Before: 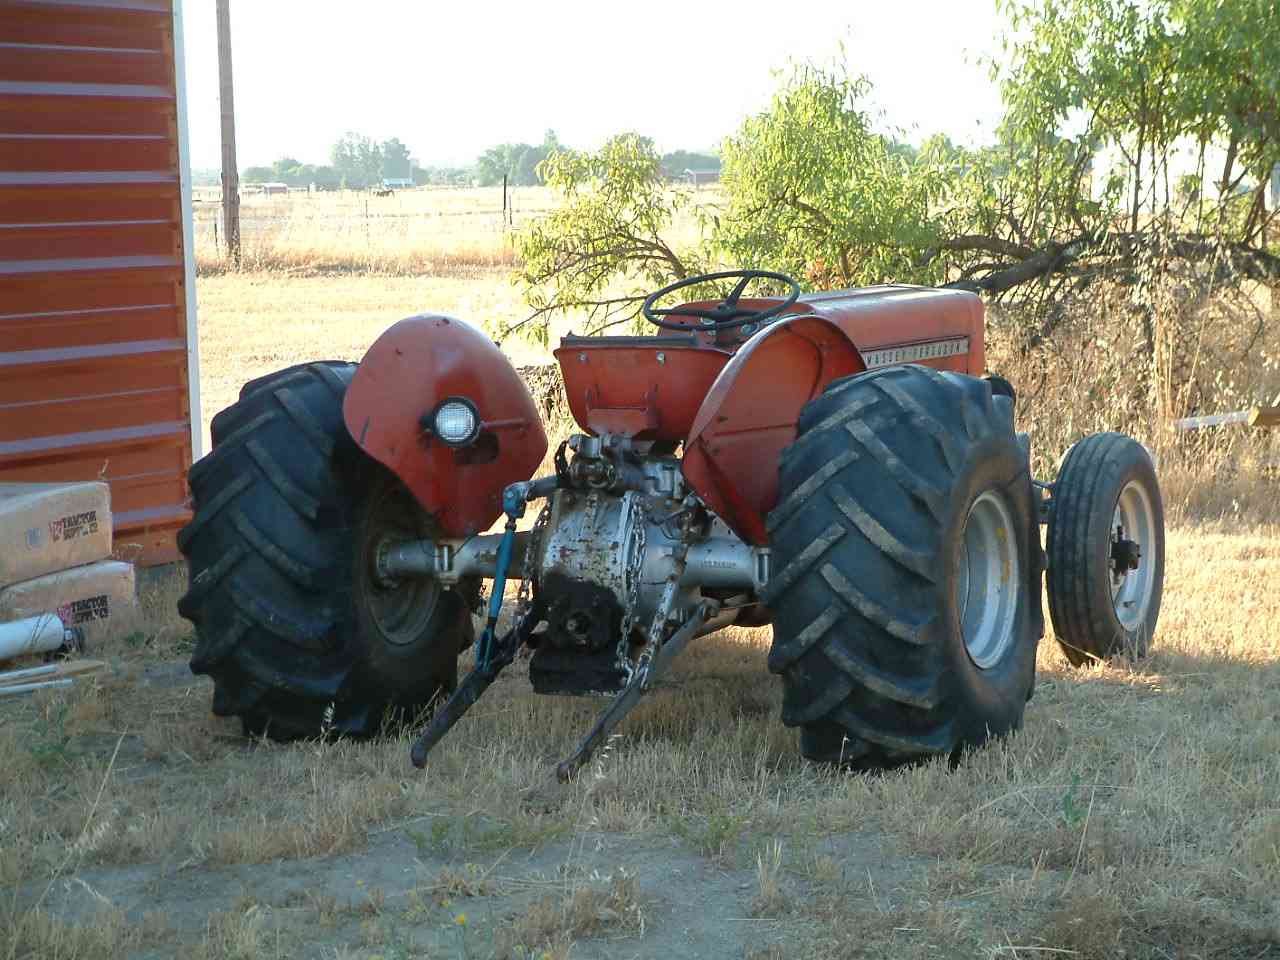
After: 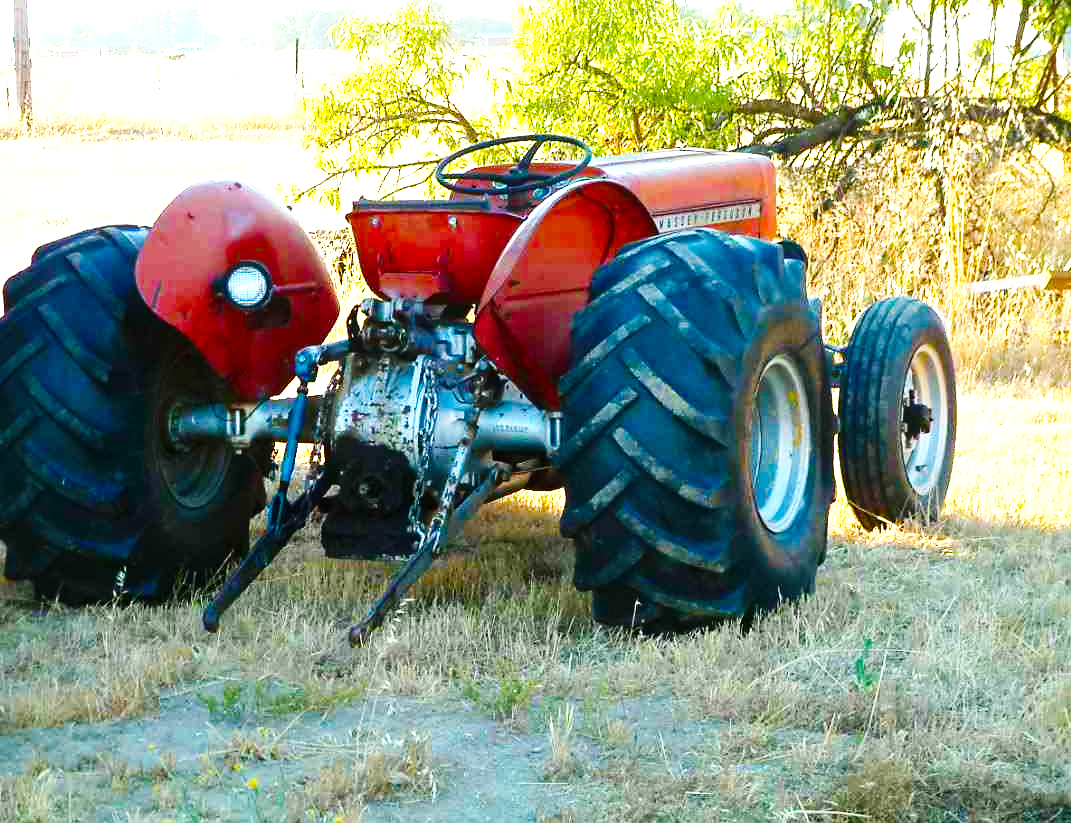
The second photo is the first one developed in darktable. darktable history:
crop: left 16.315%, top 14.246%
base curve: curves: ch0 [(0, 0) (0.032, 0.025) (0.121, 0.166) (0.206, 0.329) (0.605, 0.79) (1, 1)], preserve colors none
exposure: black level correction 0.001, exposure 0.5 EV, compensate exposure bias true, compensate highlight preservation false
color balance rgb: linear chroma grading › global chroma 9%, perceptual saturation grading › global saturation 36%, perceptual saturation grading › shadows 35%, perceptual brilliance grading › global brilliance 15%, perceptual brilliance grading › shadows -35%, global vibrance 15%
